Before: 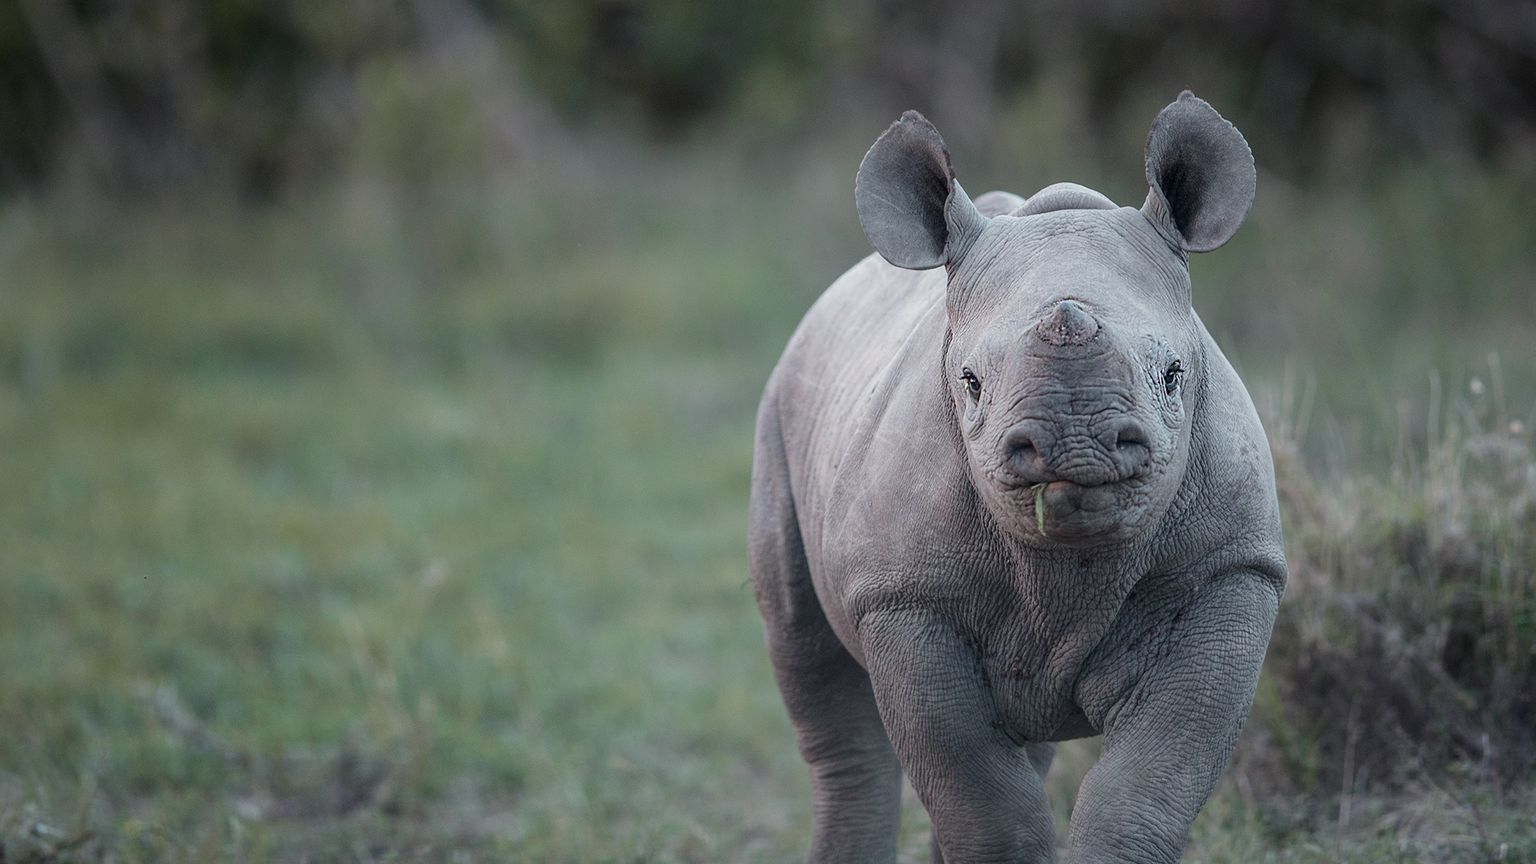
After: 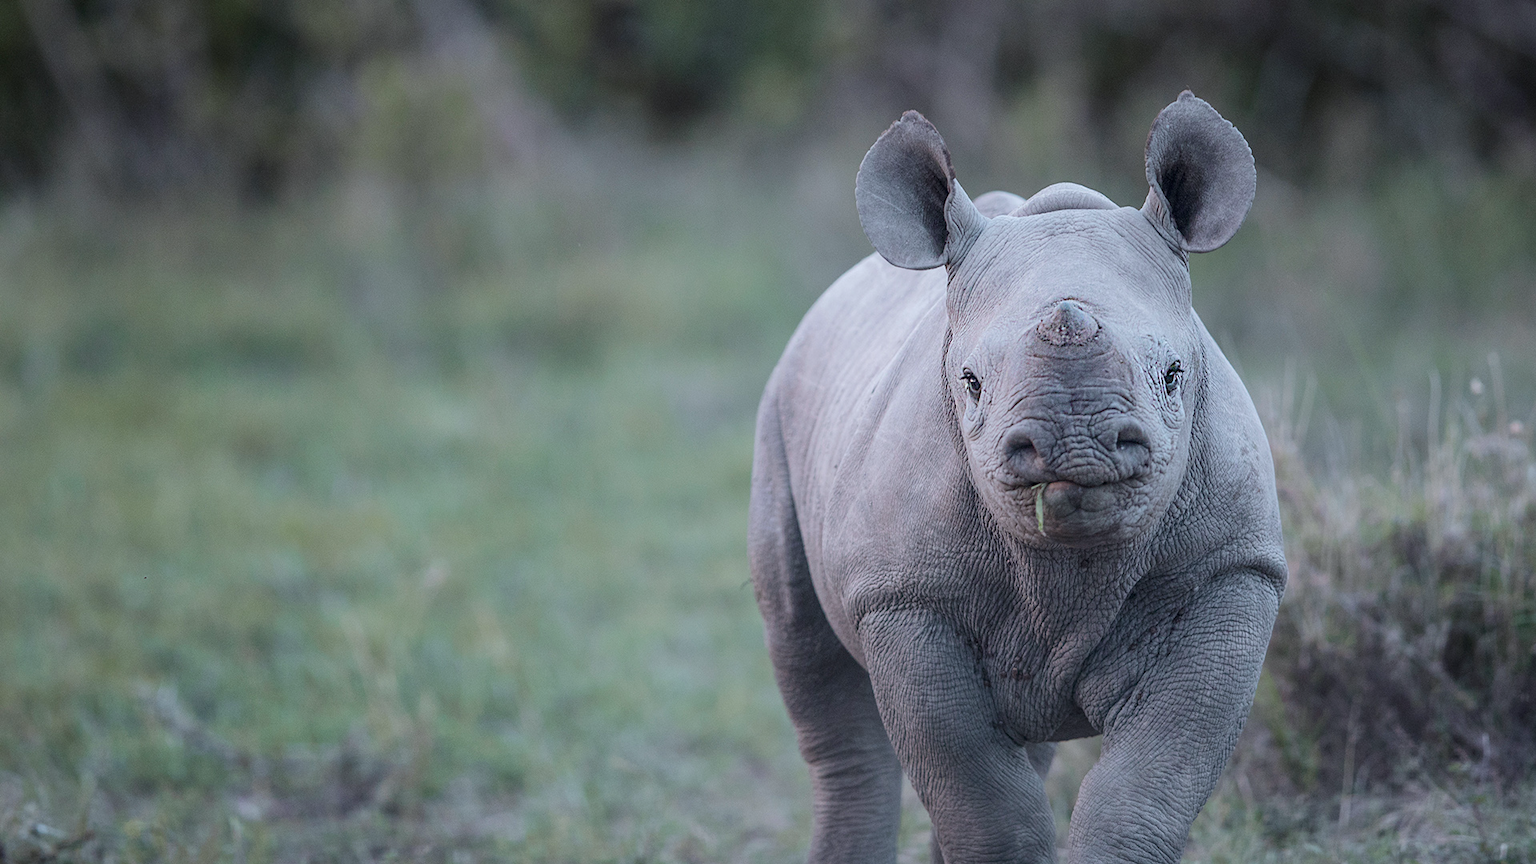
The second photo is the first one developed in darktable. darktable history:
base curve: curves: ch0 [(0, 0) (0.262, 0.32) (0.722, 0.705) (1, 1)]
contrast brightness saturation: saturation -0.05
color calibration: illuminant as shot in camera, x 0.358, y 0.373, temperature 4628.91 K
